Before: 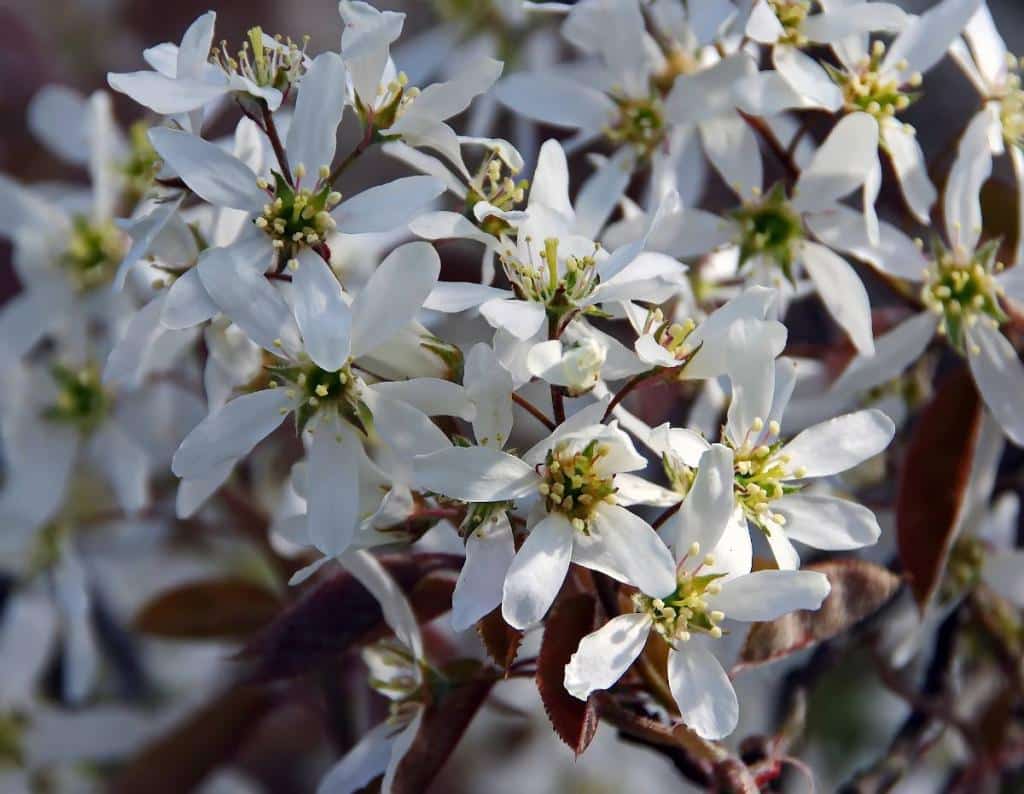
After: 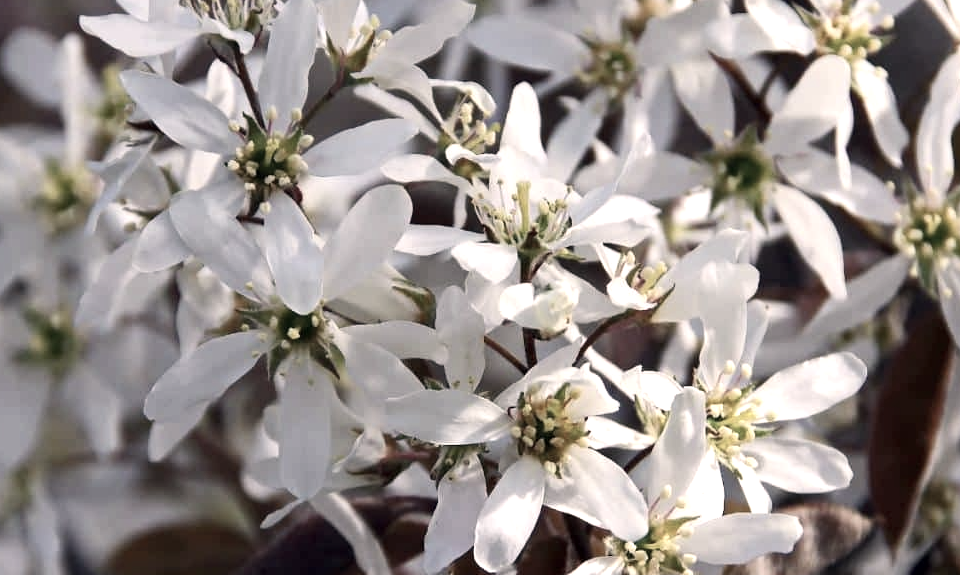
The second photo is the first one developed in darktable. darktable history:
contrast brightness saturation: contrast 0.1, saturation -0.3
crop: left 2.737%, top 7.287%, right 3.421%, bottom 20.179%
color correction: highlights a* 5.59, highlights b* 5.24, saturation 0.68
exposure: black level correction 0.001, exposure 0.5 EV, compensate exposure bias true, compensate highlight preservation false
